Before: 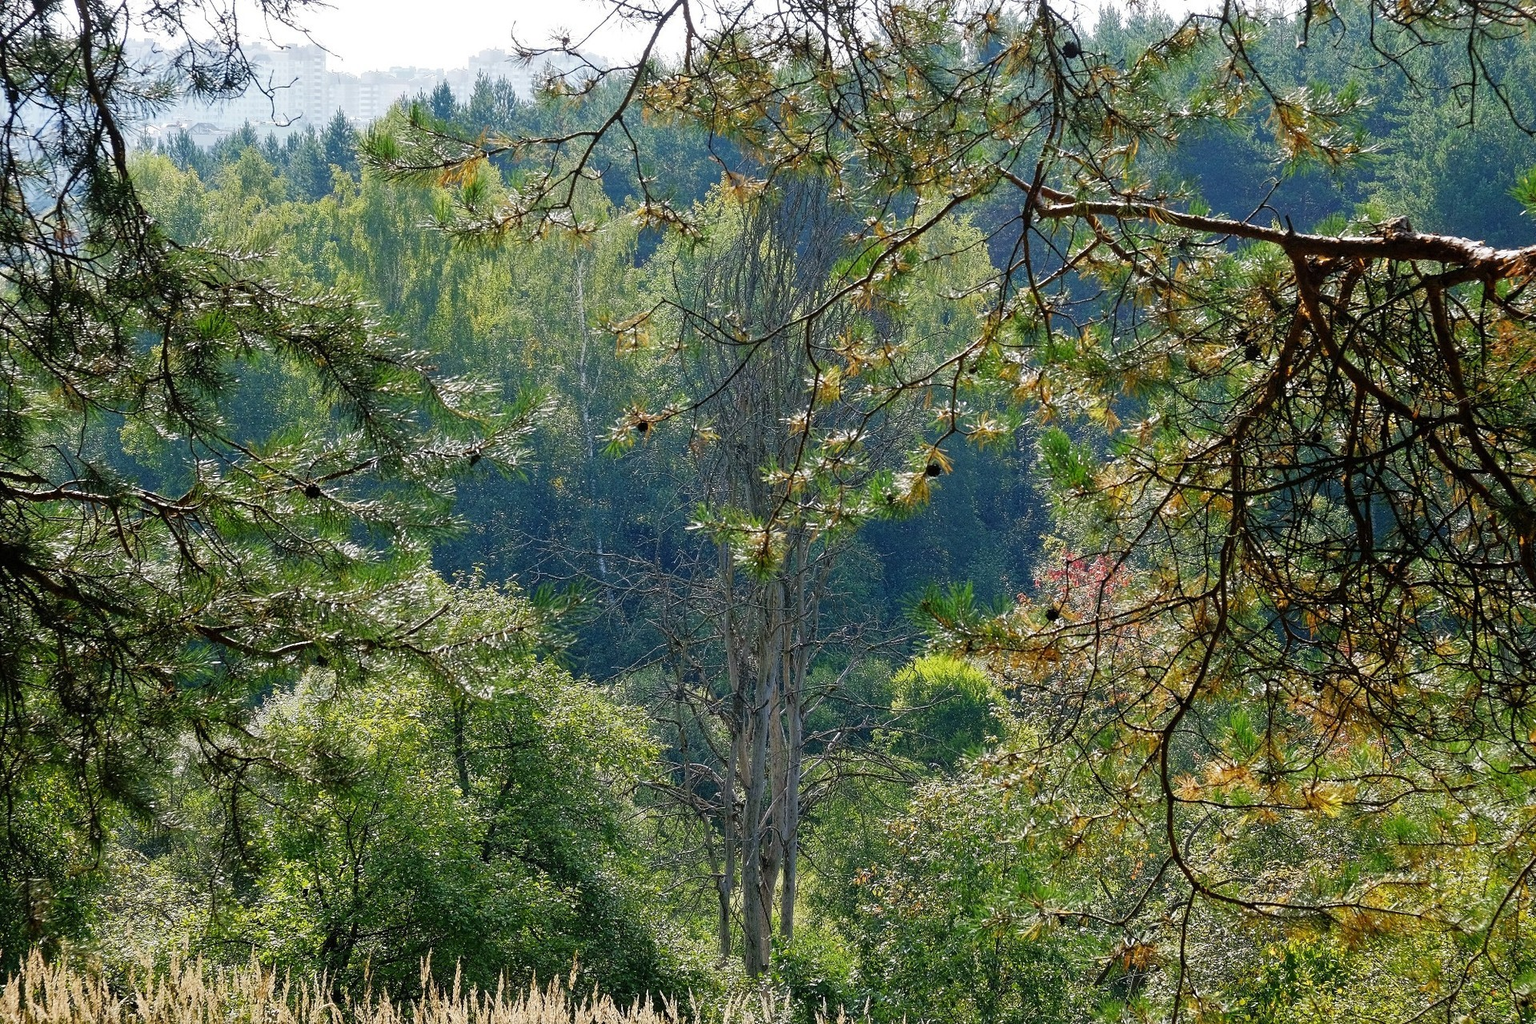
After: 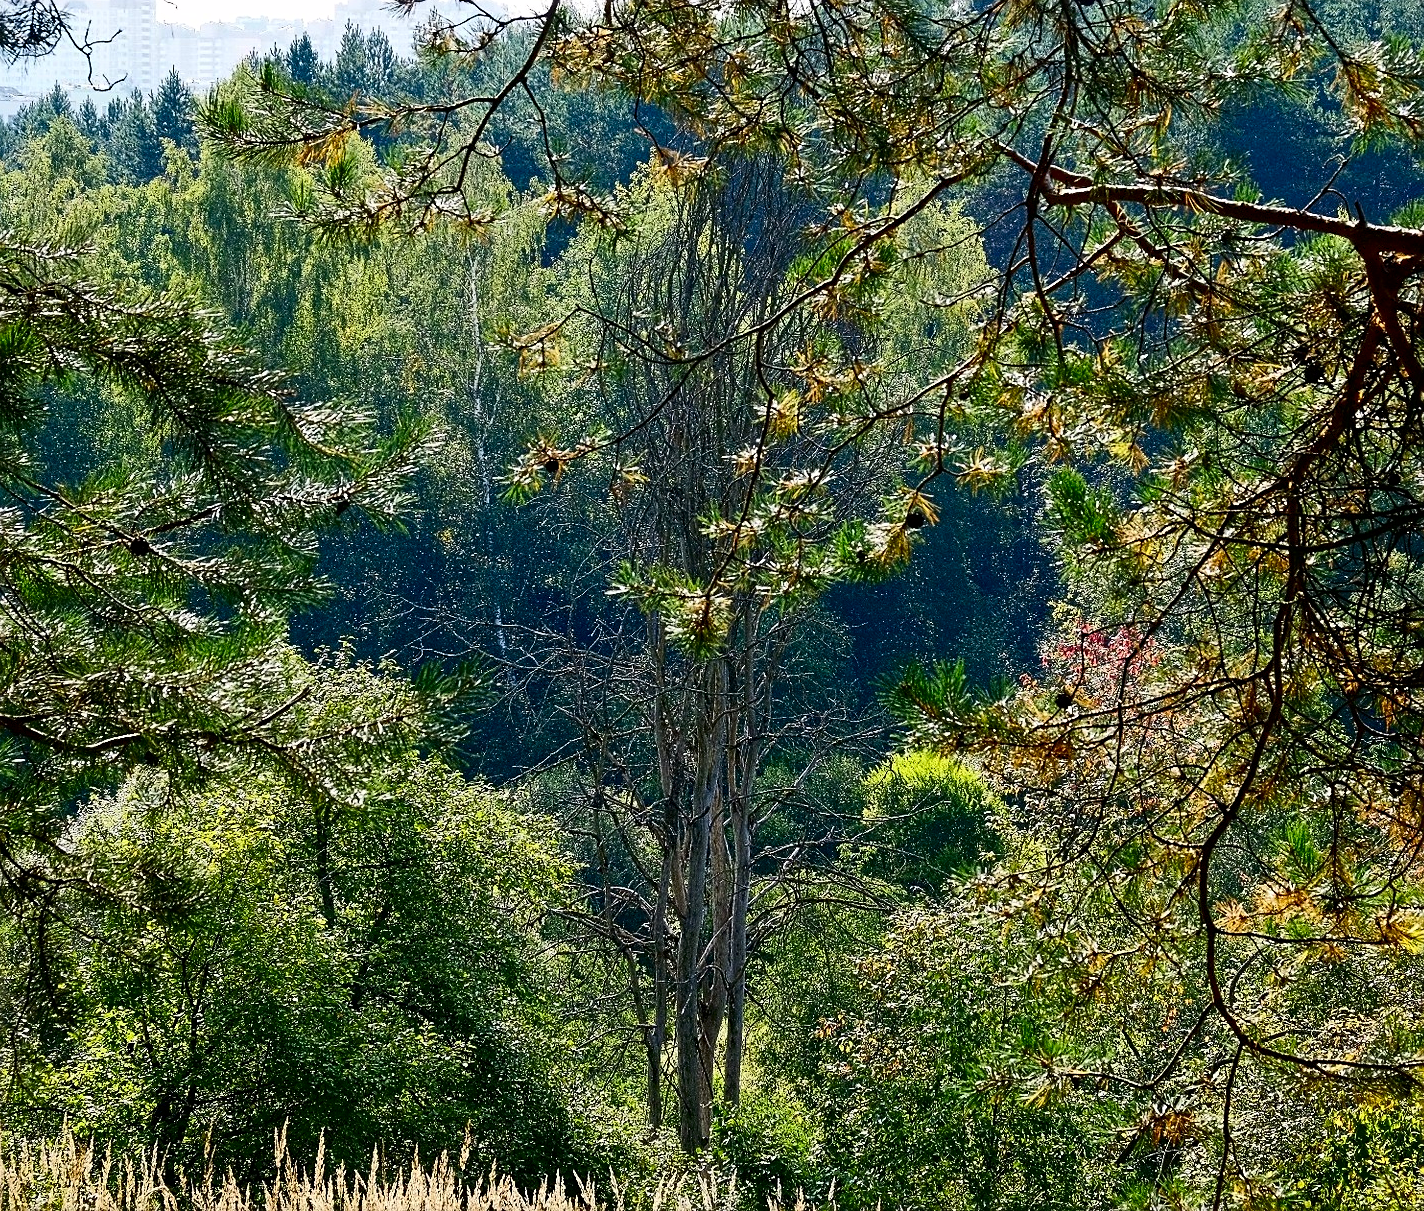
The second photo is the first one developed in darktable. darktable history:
exposure: exposure -0.04 EV, compensate highlight preservation false
crop and rotate: left 13.15%, top 5.251%, right 12.609%
shadows and highlights: radius 125.46, shadows 30.51, highlights -30.51, low approximation 0.01, soften with gaussian
haze removal: compatibility mode true, adaptive false
contrast brightness saturation: contrast 0.32, brightness -0.08, saturation 0.17
sharpen: on, module defaults
